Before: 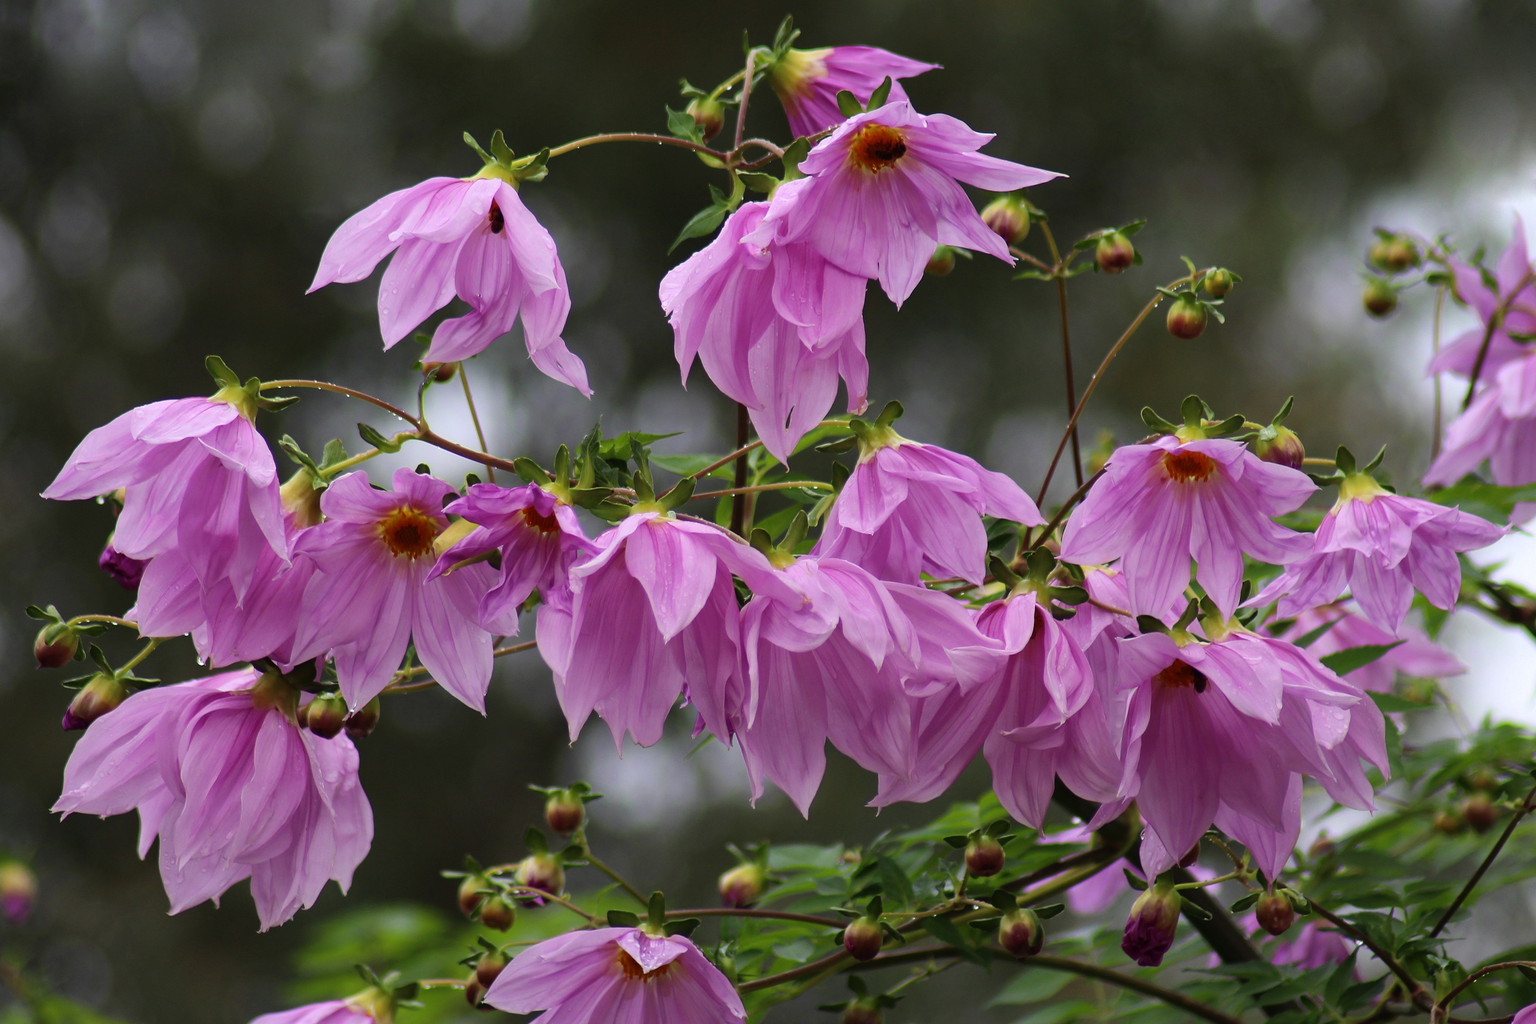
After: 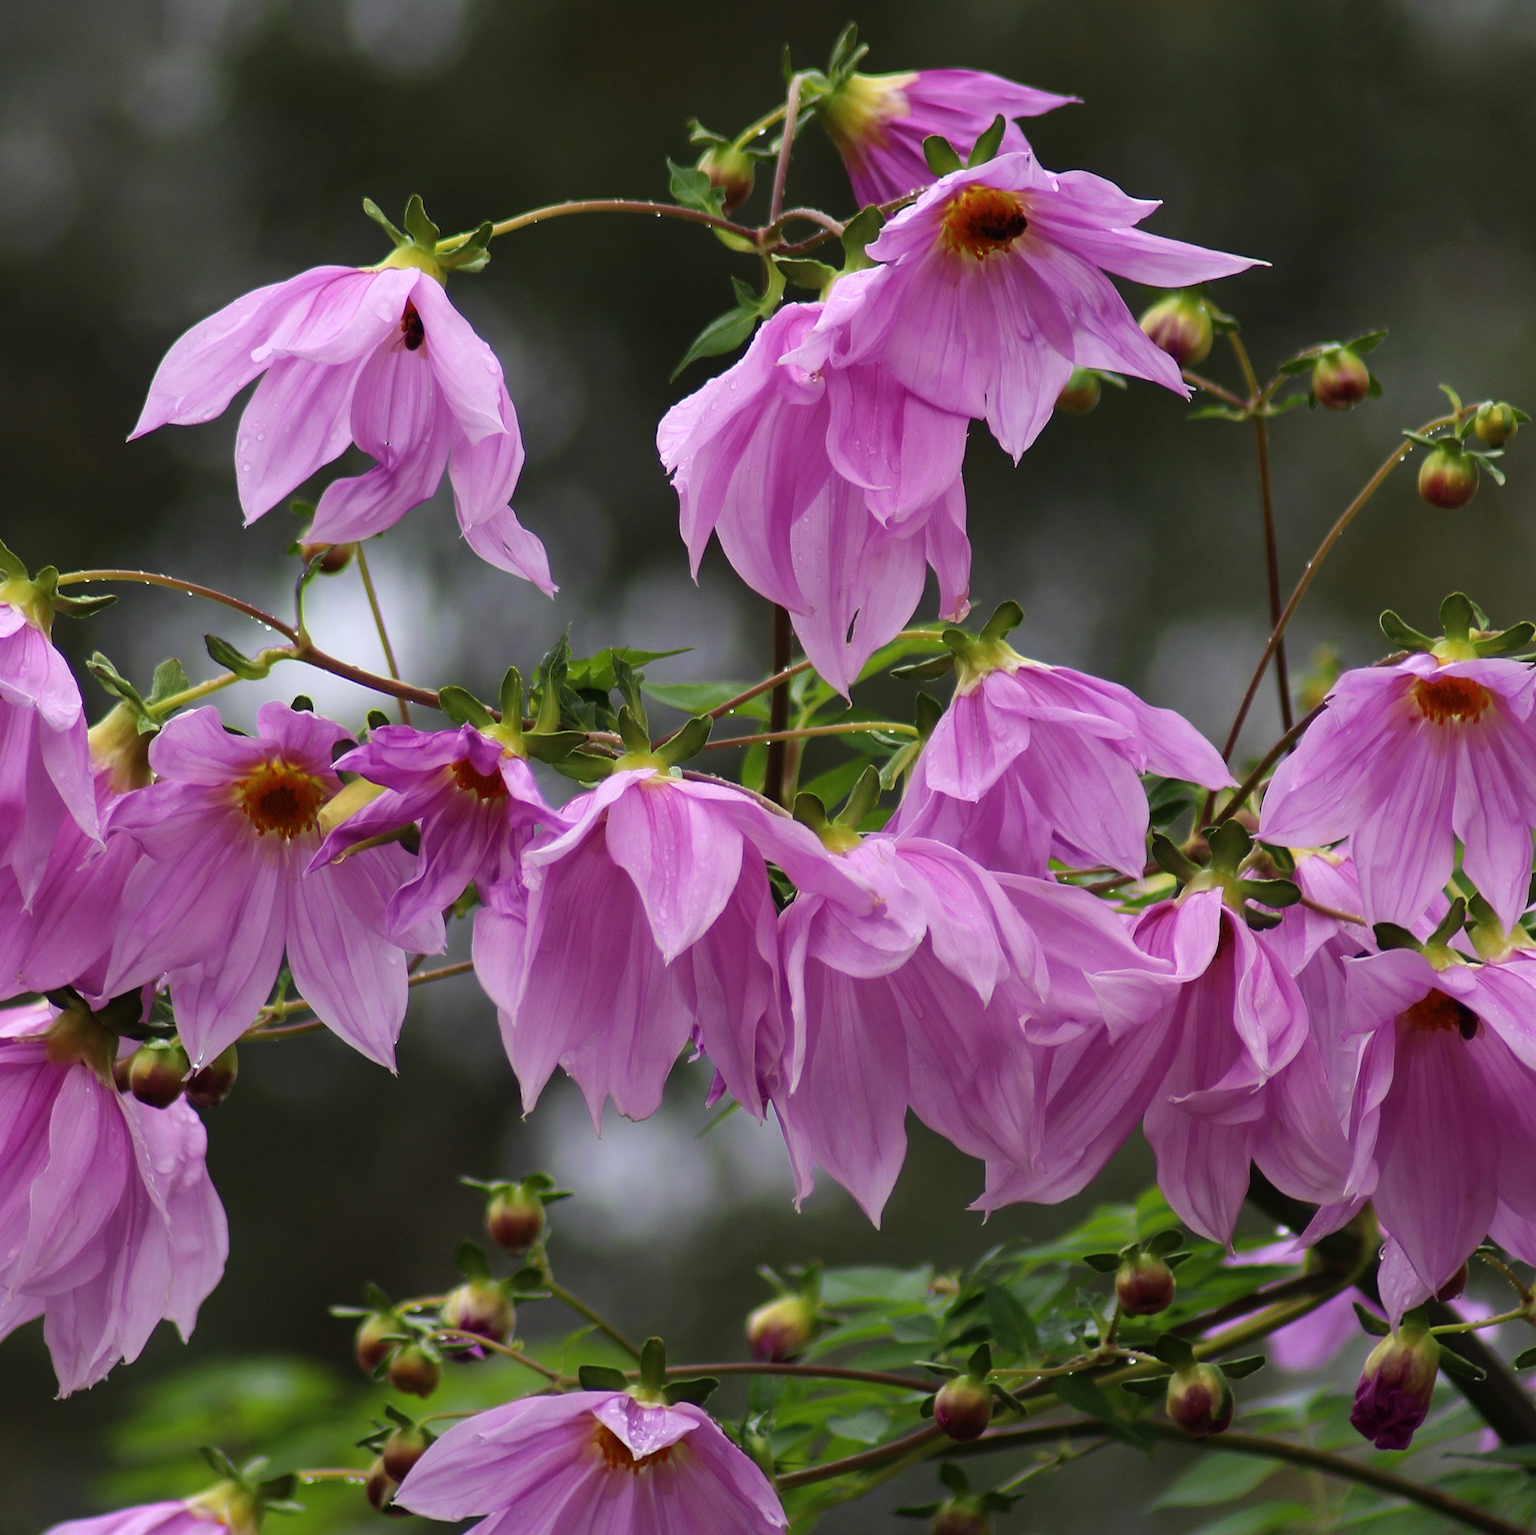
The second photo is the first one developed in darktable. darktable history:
color balance rgb: power › hue 310.06°, perceptual saturation grading › global saturation 0%, global vibrance 9.384%
shadows and highlights: shadows -1.27, highlights 39.35
crop and rotate: left 14.427%, right 18.903%
